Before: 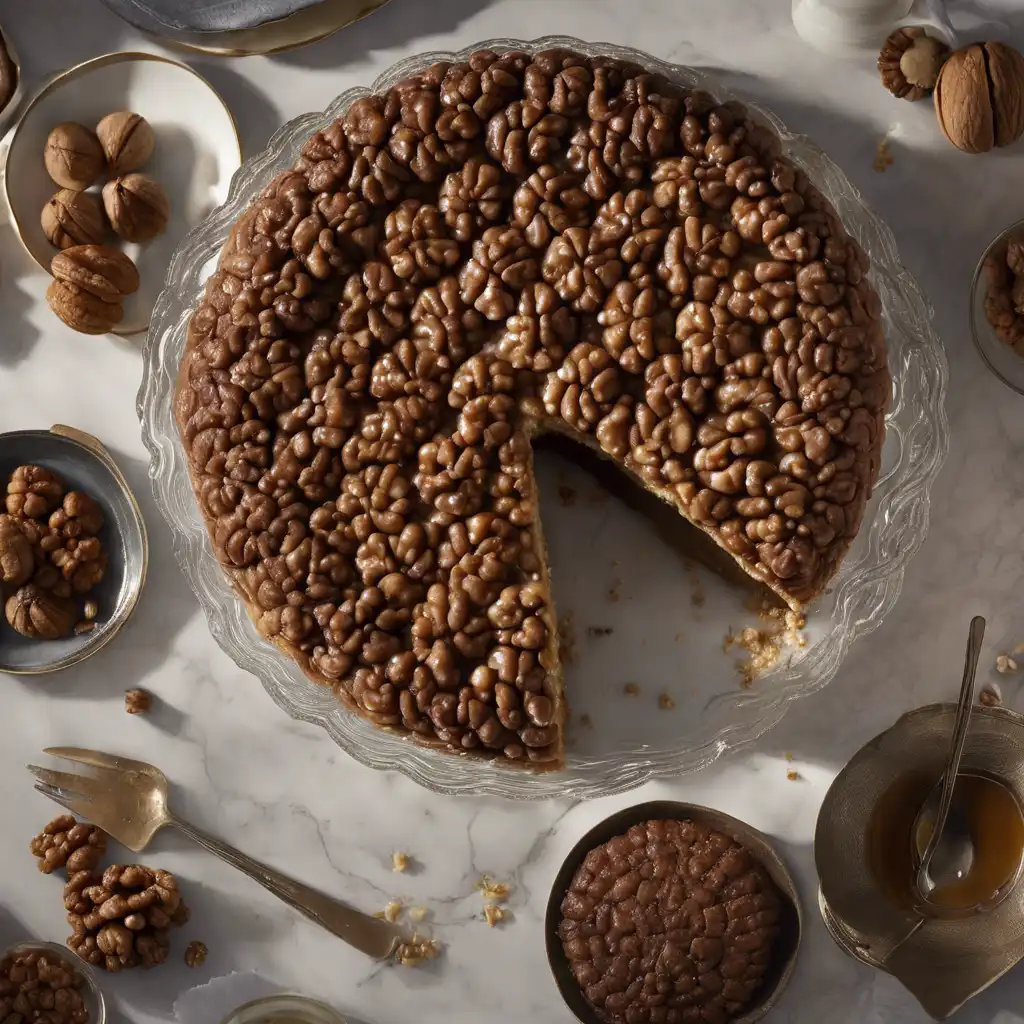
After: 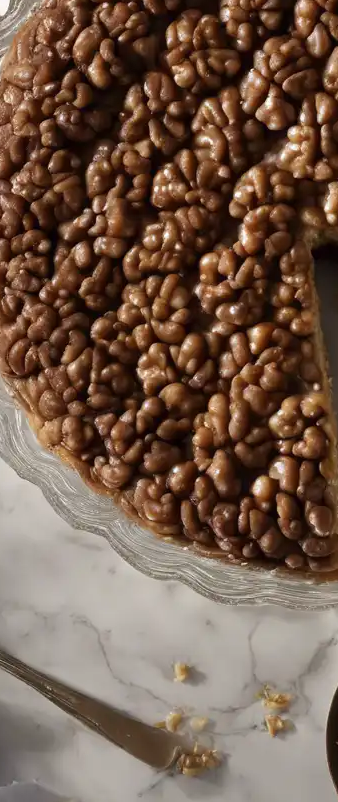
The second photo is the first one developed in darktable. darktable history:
crop and rotate: left 21.431%, top 18.615%, right 45.526%, bottom 2.968%
